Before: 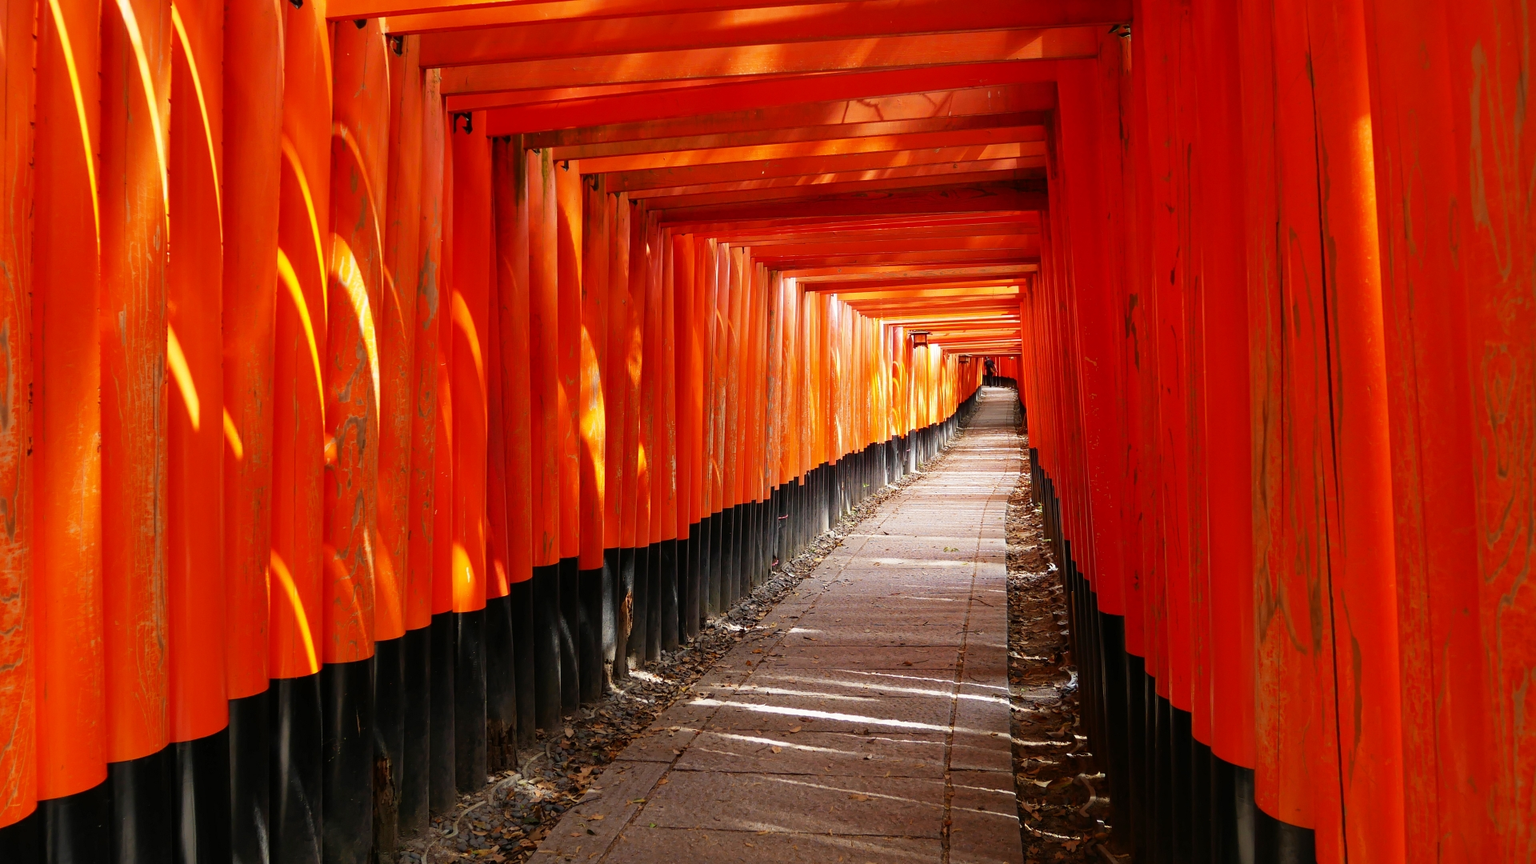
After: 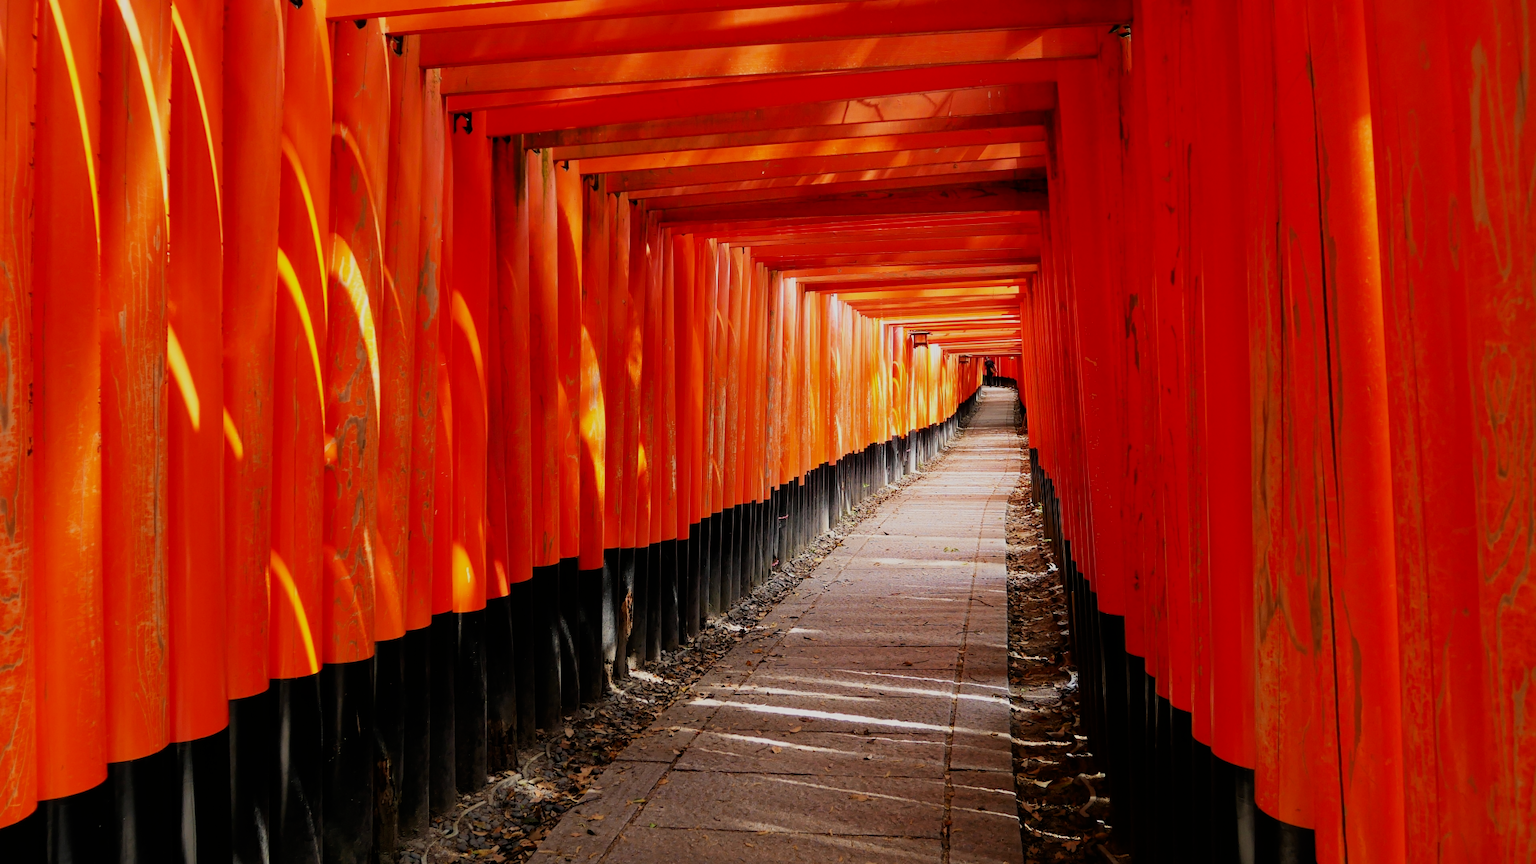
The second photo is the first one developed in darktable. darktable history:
filmic rgb: black relative exposure -7.65 EV, white relative exposure 4.56 EV, hardness 3.61, color science v6 (2022)
contrast brightness saturation: contrast 0.08, saturation 0.02
